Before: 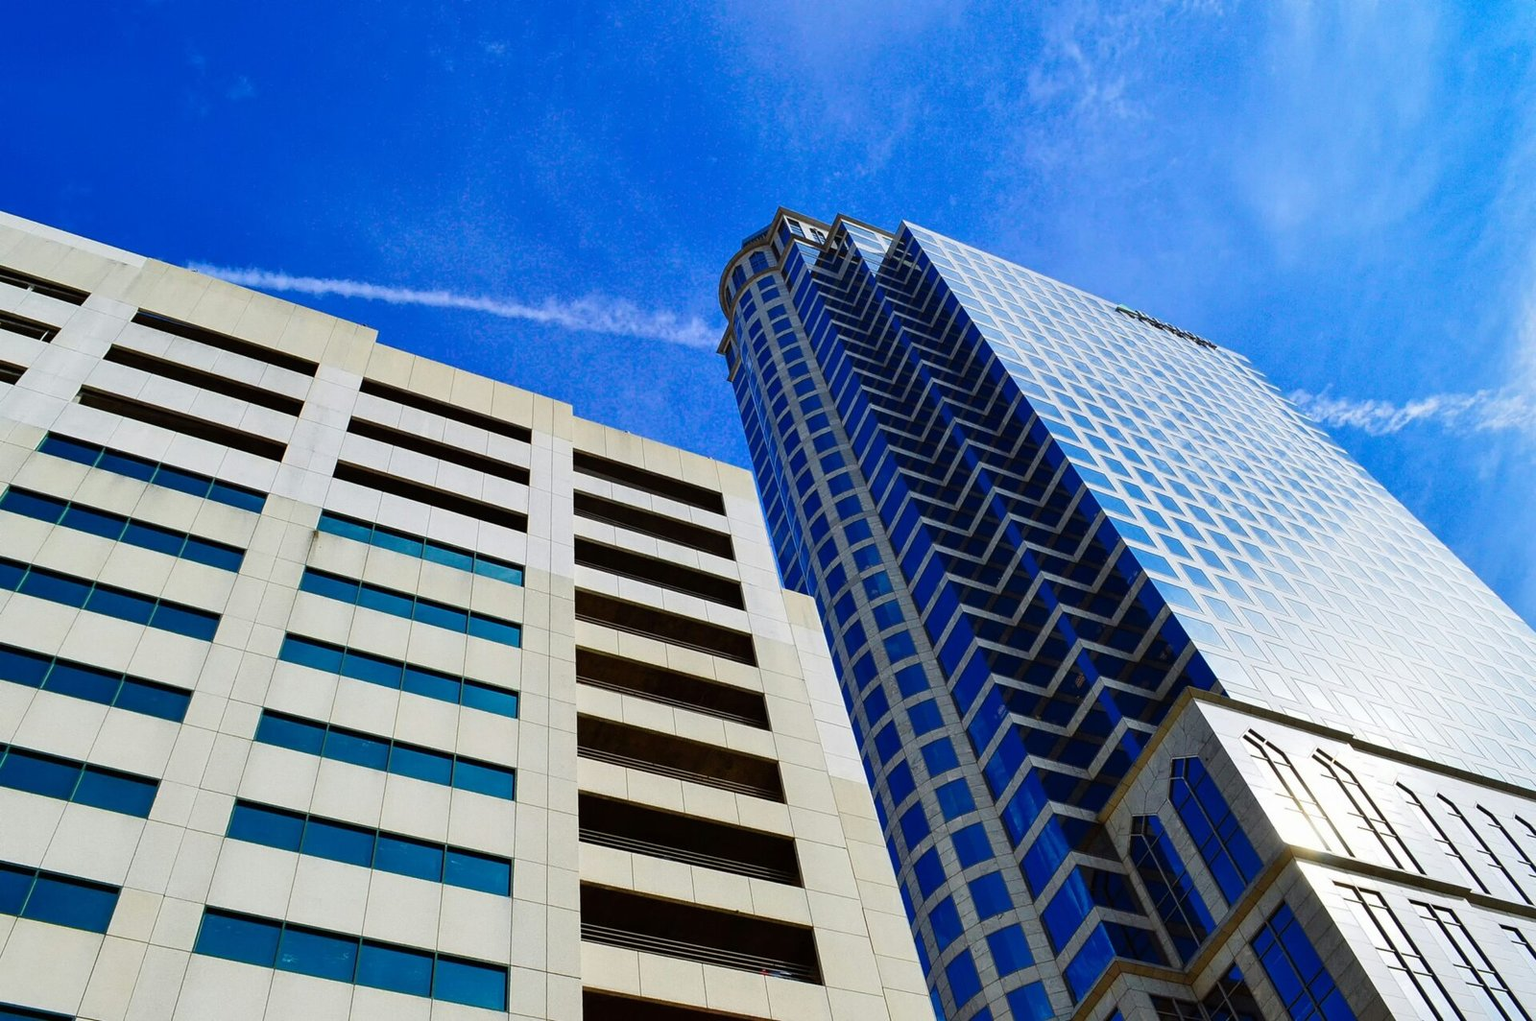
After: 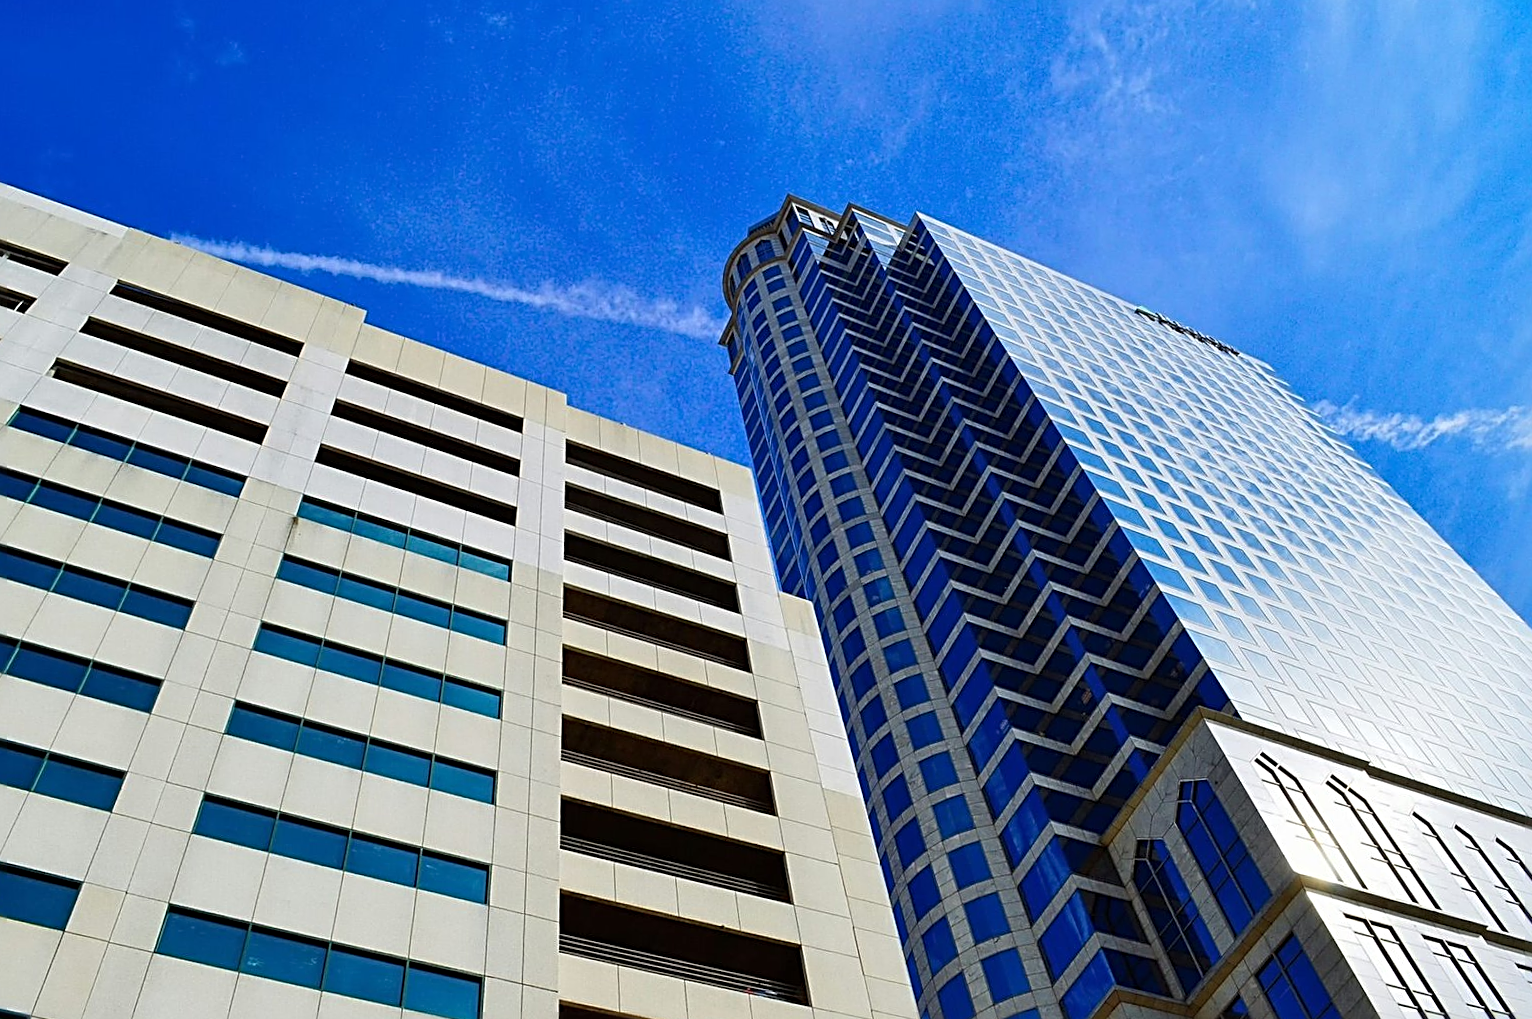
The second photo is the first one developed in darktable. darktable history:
crop and rotate: angle -1.69°
sharpen: radius 2.676, amount 0.669
